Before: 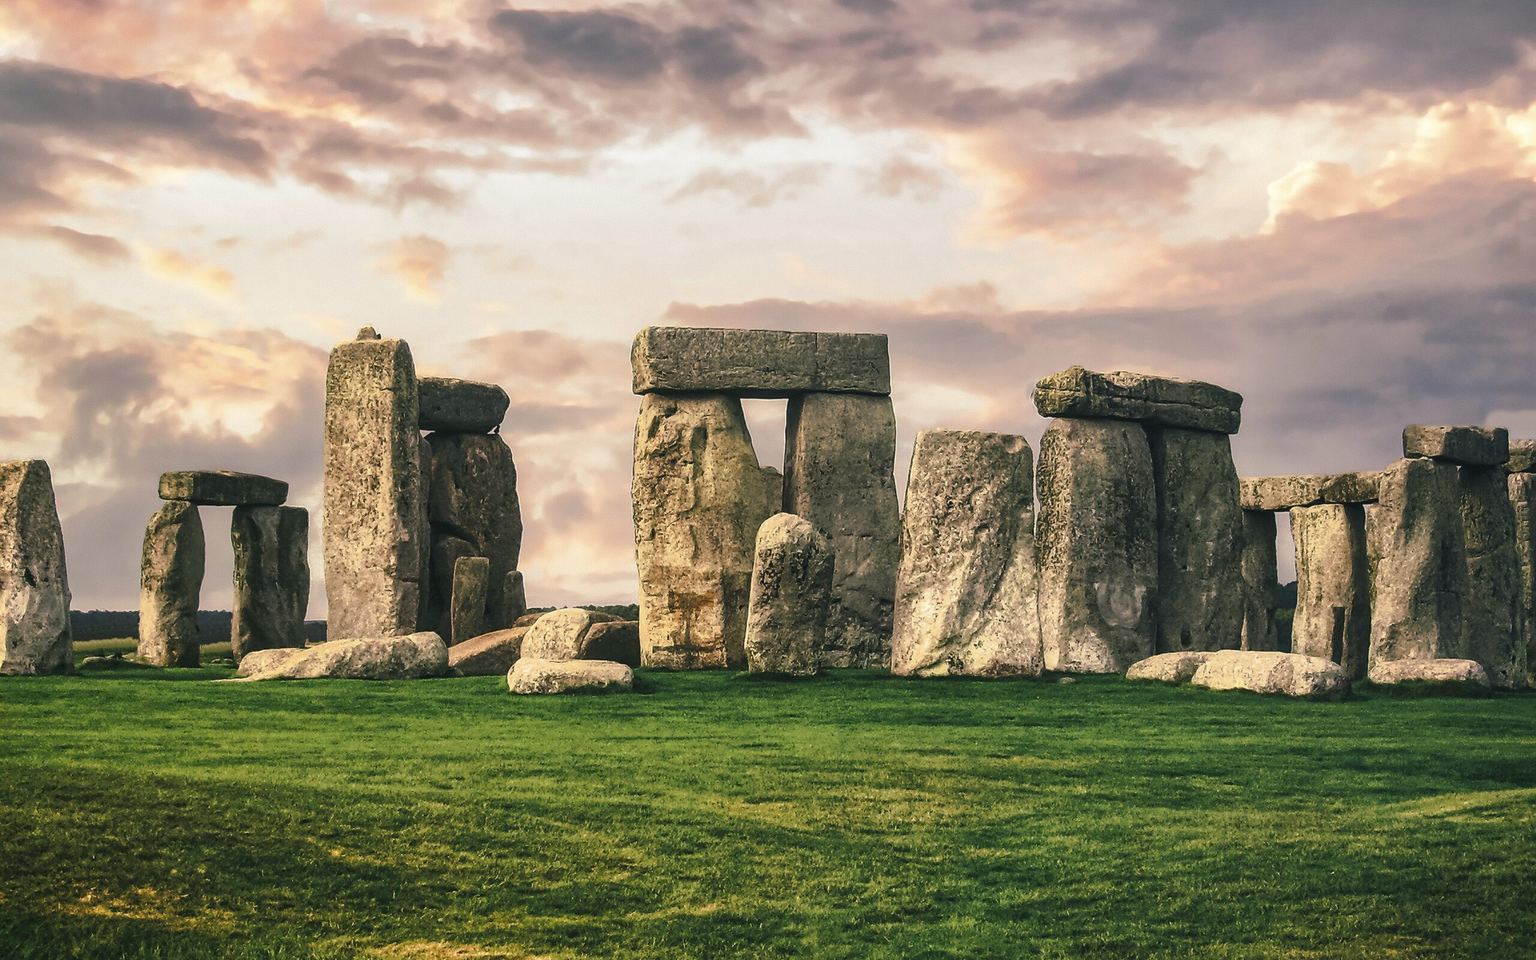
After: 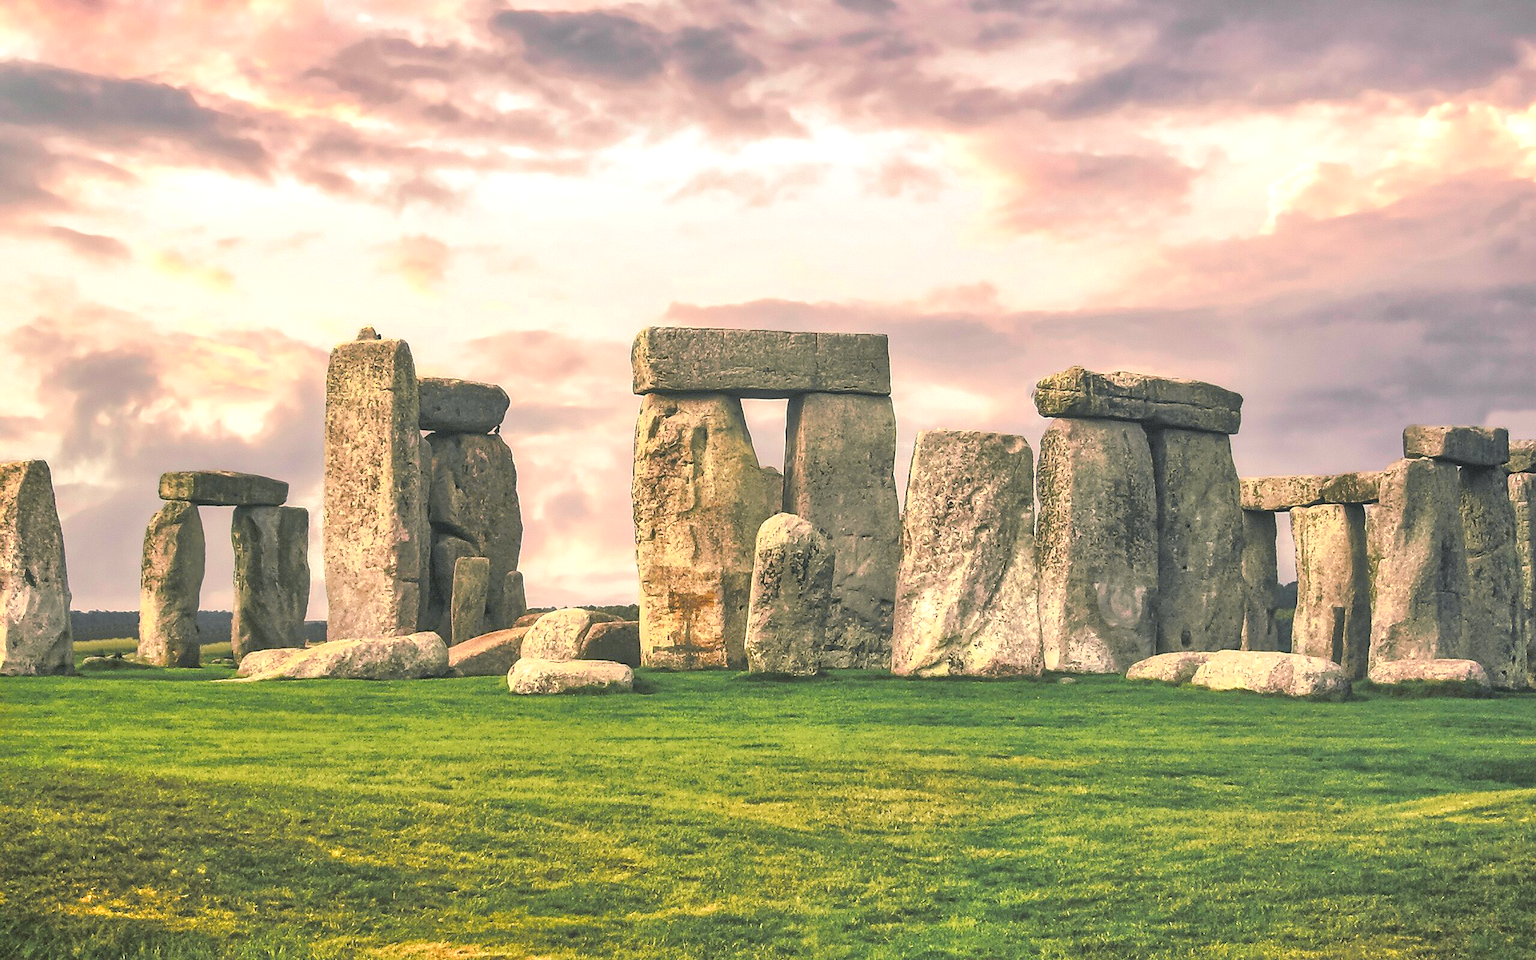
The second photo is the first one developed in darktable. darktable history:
exposure: exposure 0.494 EV, compensate highlight preservation false
tone curve: curves: ch0 [(0, 0.013) (0.036, 0.035) (0.274, 0.288) (0.504, 0.536) (0.844, 0.84) (1, 0.97)]; ch1 [(0, 0) (0.389, 0.403) (0.462, 0.48) (0.499, 0.5) (0.522, 0.534) (0.567, 0.588) (0.626, 0.645) (0.749, 0.781) (1, 1)]; ch2 [(0, 0) (0.457, 0.486) (0.5, 0.501) (0.533, 0.539) (0.599, 0.6) (0.704, 0.732) (1, 1)], color space Lab, independent channels, preserve colors none
tone equalizer: -7 EV 0.145 EV, -6 EV 0.582 EV, -5 EV 1.12 EV, -4 EV 1.29 EV, -3 EV 1.12 EV, -2 EV 0.6 EV, -1 EV 0.159 EV
